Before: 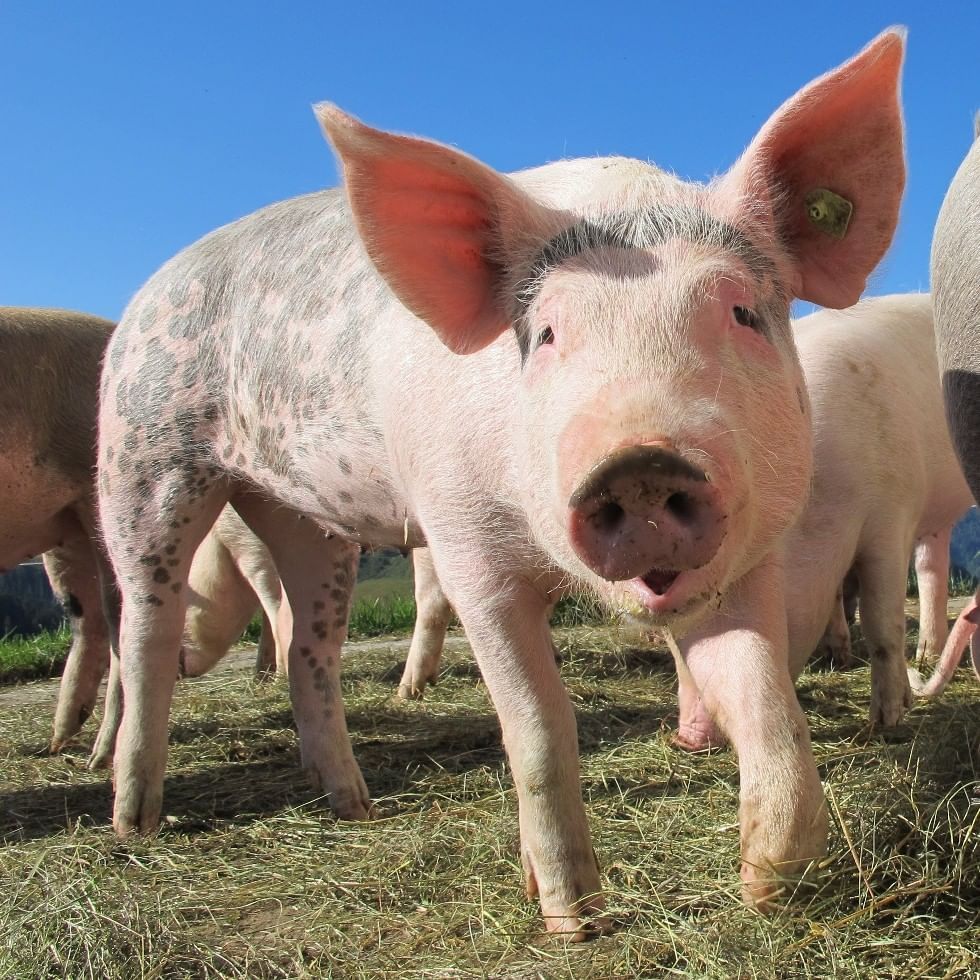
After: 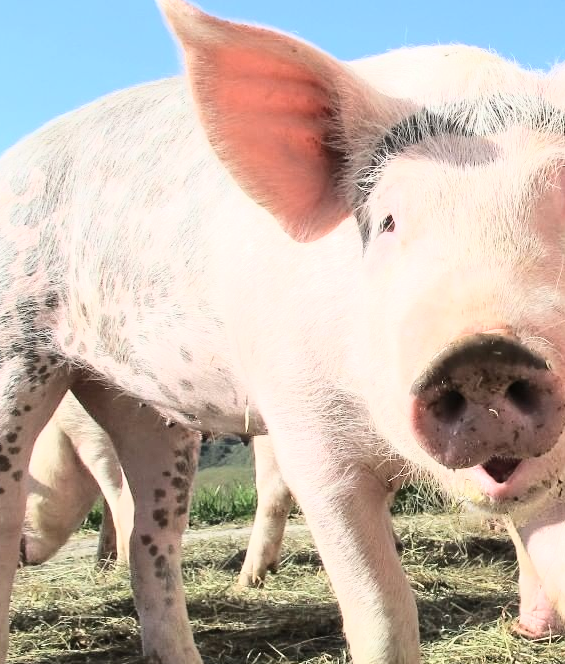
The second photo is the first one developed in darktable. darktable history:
tone curve: curves: ch0 [(0, 0) (0.003, 0.003) (0.011, 0.013) (0.025, 0.028) (0.044, 0.05) (0.069, 0.079) (0.1, 0.113) (0.136, 0.154) (0.177, 0.201) (0.224, 0.268) (0.277, 0.38) (0.335, 0.486) (0.399, 0.588) (0.468, 0.688) (0.543, 0.787) (0.623, 0.854) (0.709, 0.916) (0.801, 0.957) (0.898, 0.978) (1, 1)], color space Lab, independent channels, preserve colors none
crop: left 16.225%, top 11.473%, right 26.086%, bottom 20.755%
